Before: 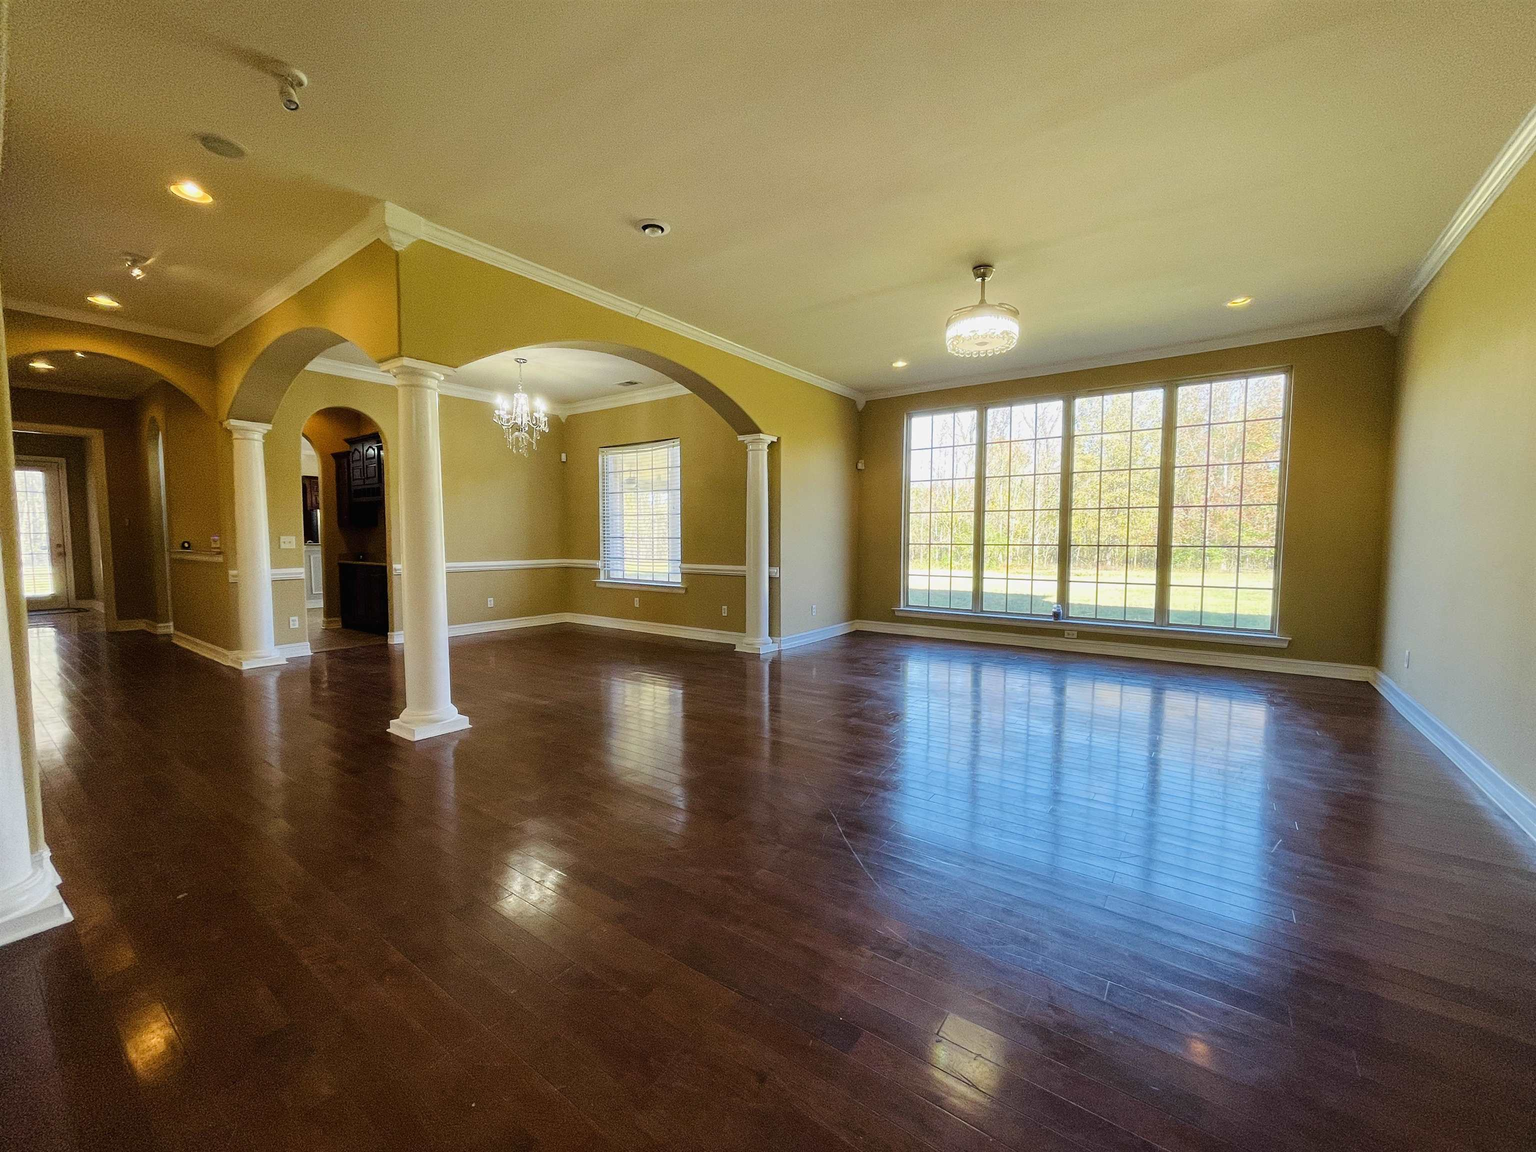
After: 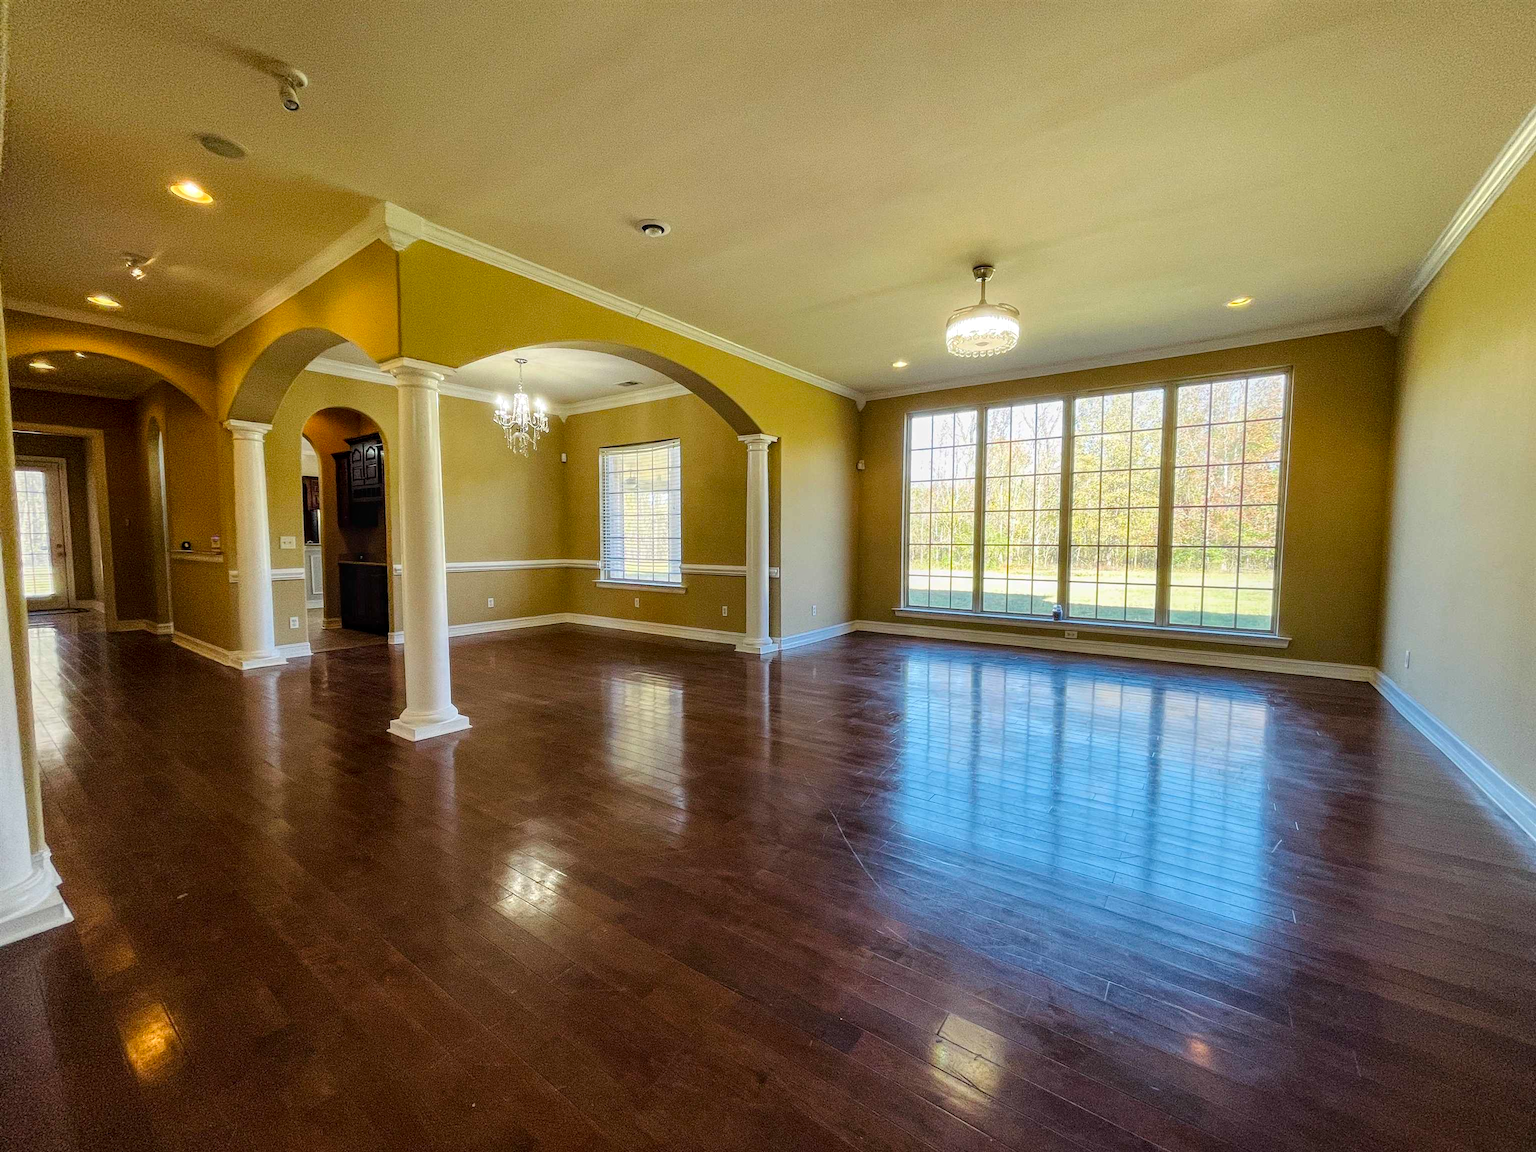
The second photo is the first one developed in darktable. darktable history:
local contrast: highlights 24%, detail 130%
